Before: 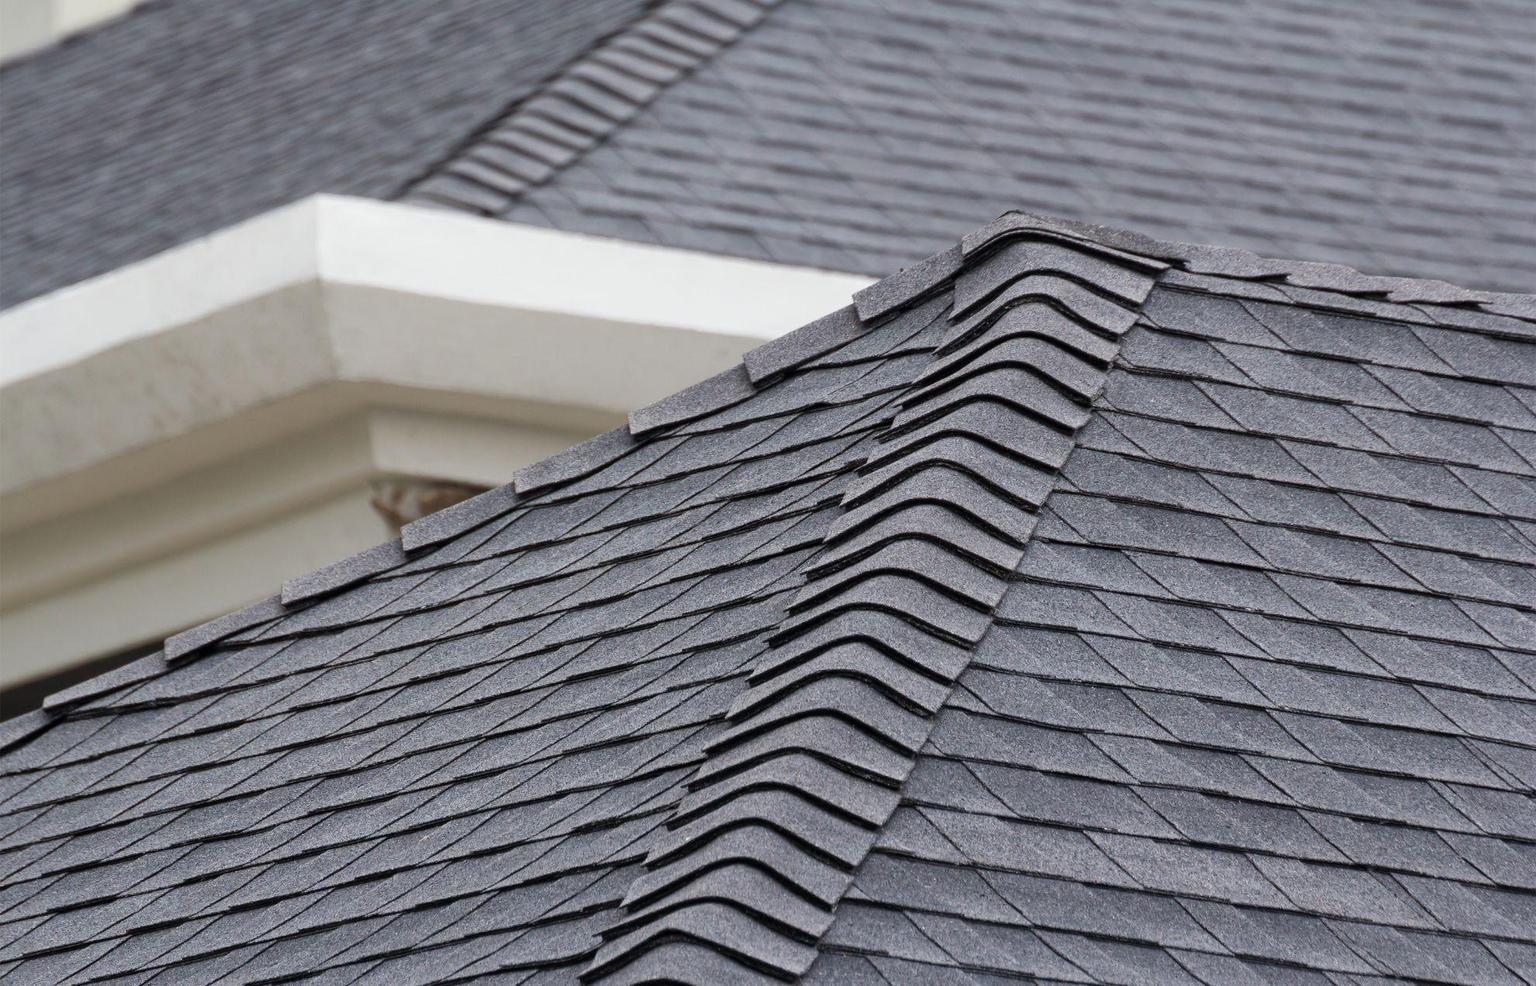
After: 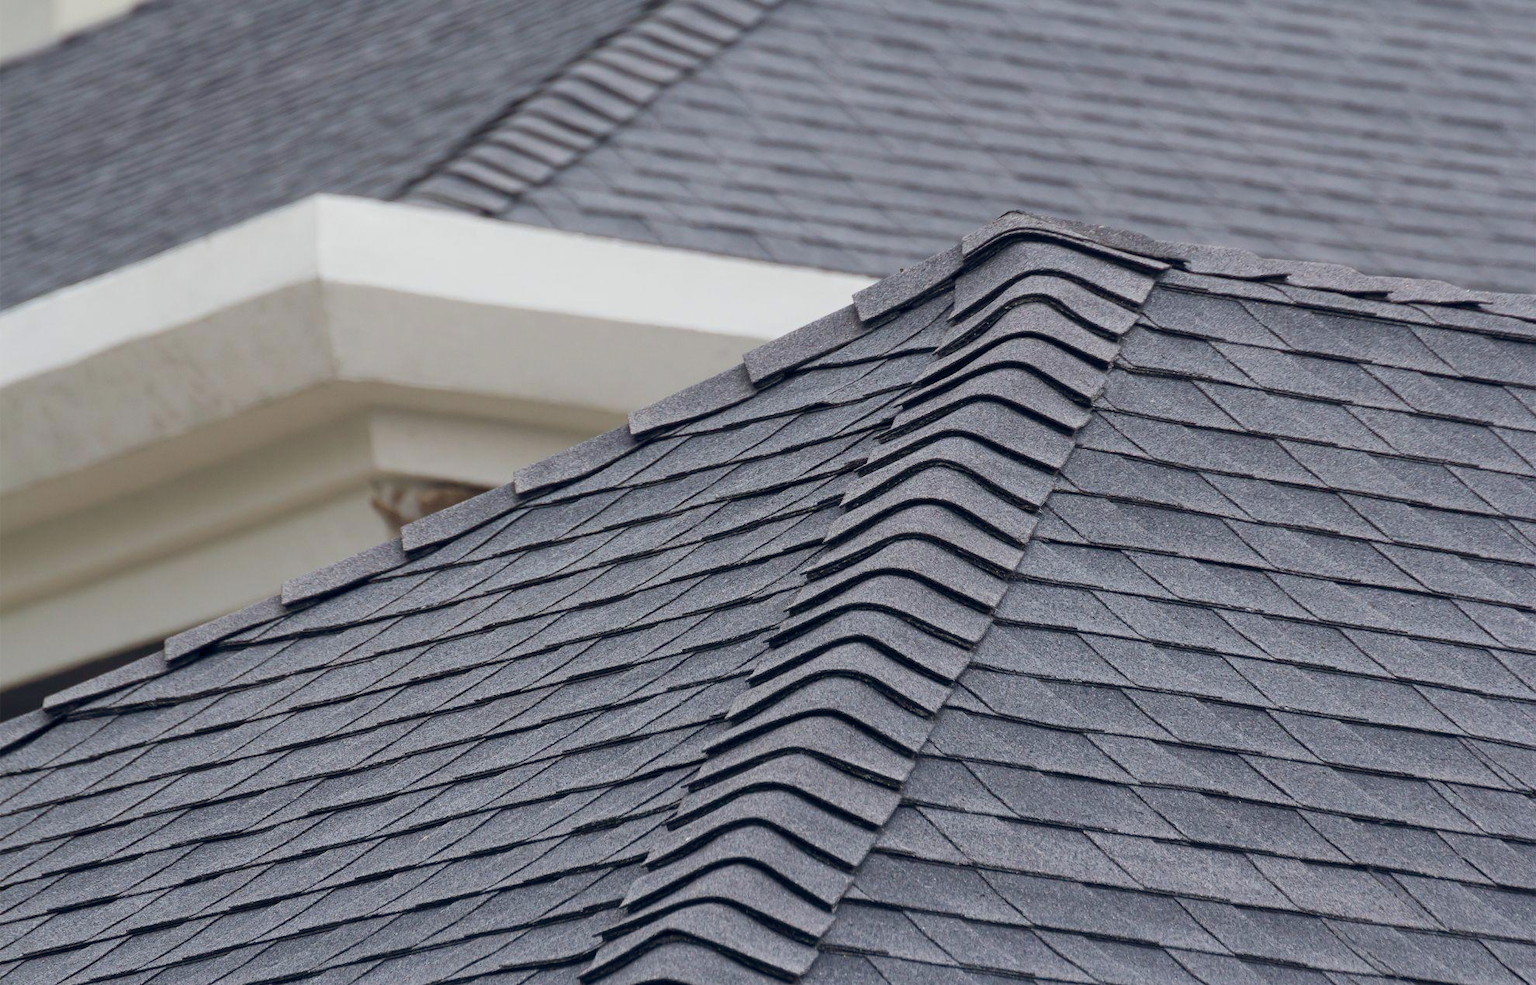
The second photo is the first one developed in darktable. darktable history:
color balance rgb: power › hue 329.19°, global offset › chroma 0.065%, global offset › hue 254.11°, perceptual saturation grading › global saturation 5.594%, contrast -10.299%
